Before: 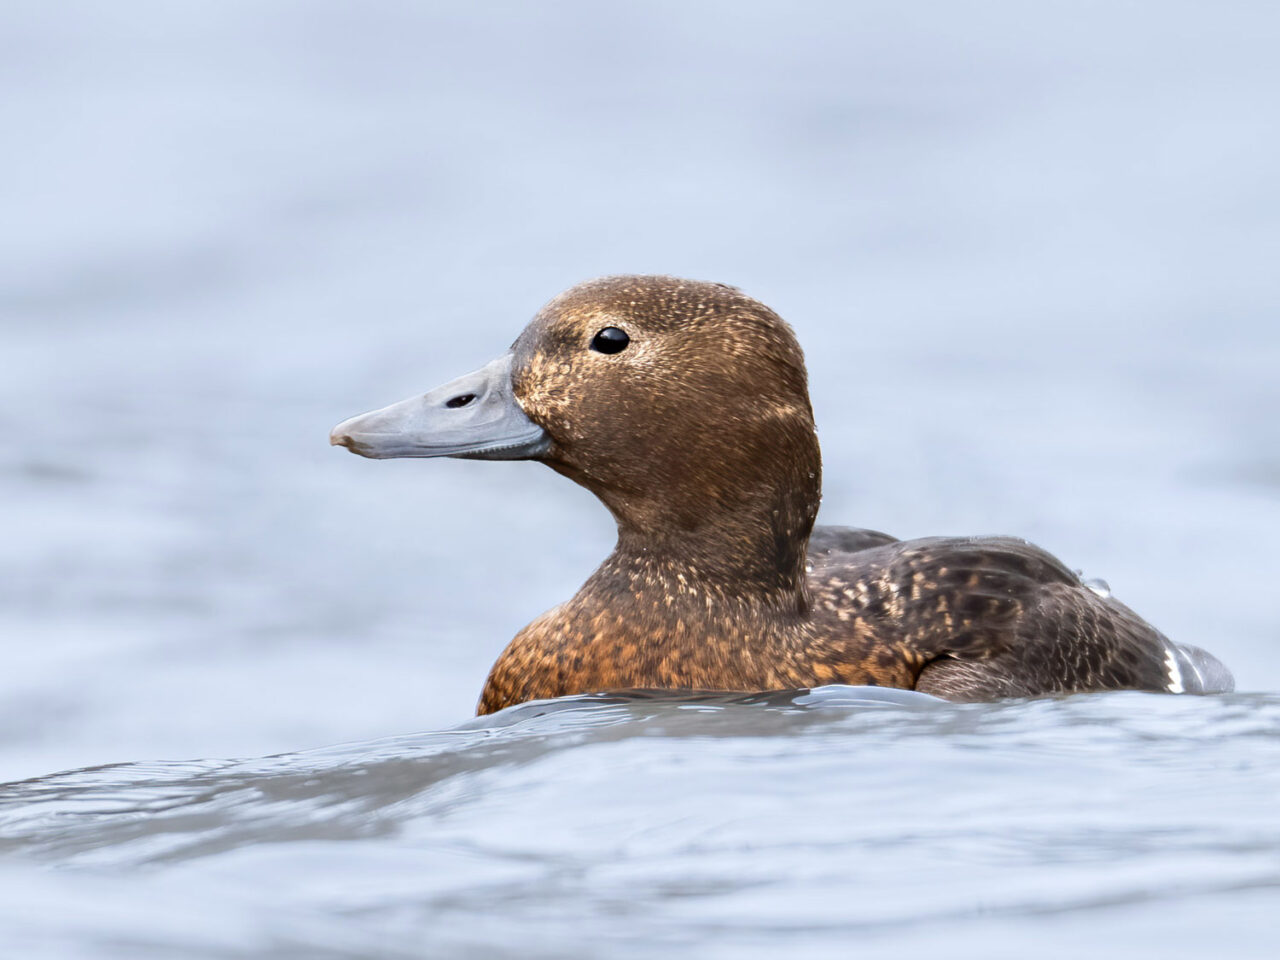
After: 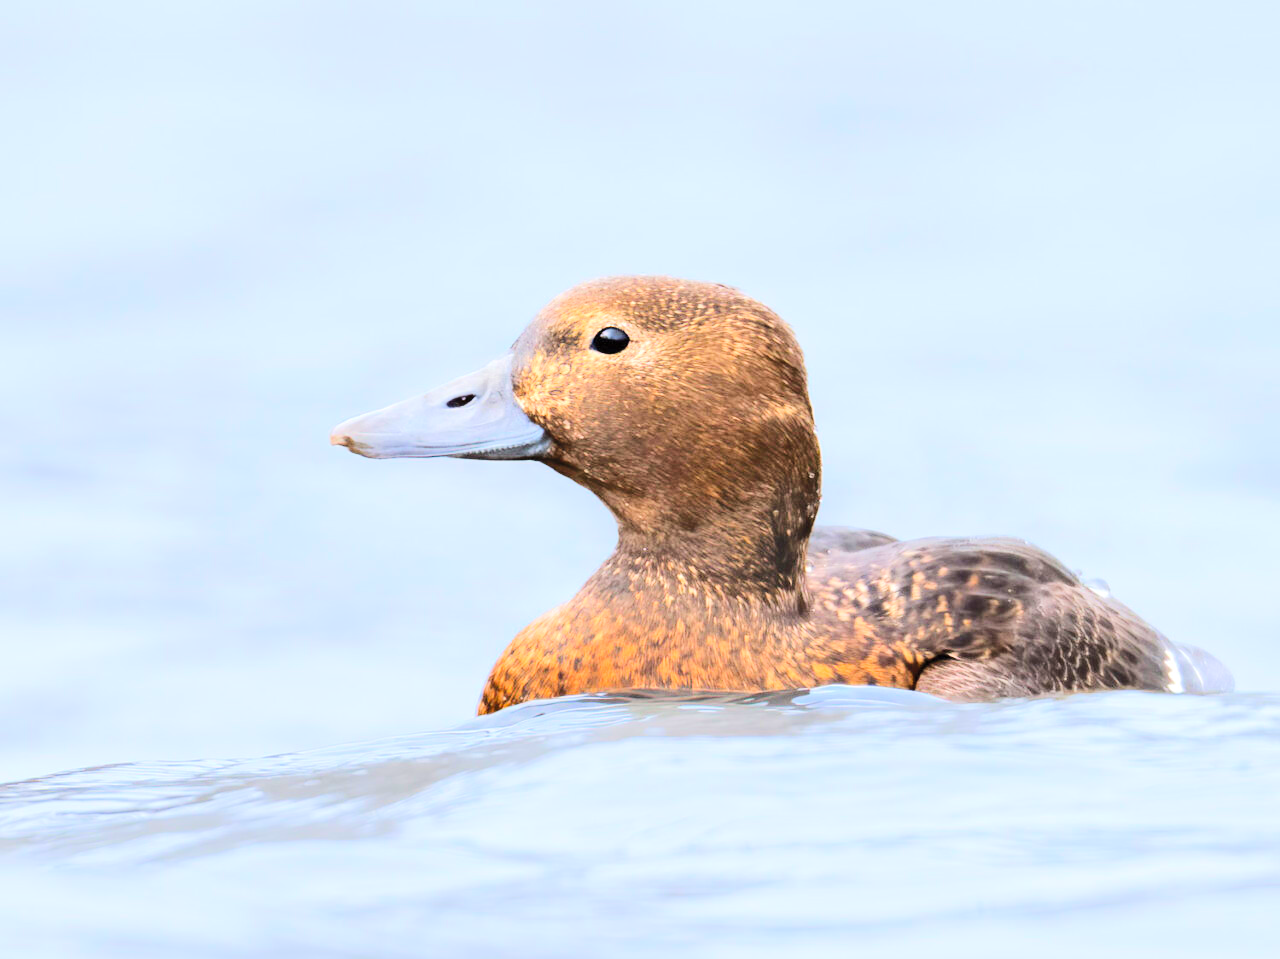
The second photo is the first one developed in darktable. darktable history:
crop: bottom 0.057%
contrast brightness saturation: contrast 0.07, brightness 0.175, saturation 0.409
tone equalizer: -7 EV 0.145 EV, -6 EV 0.599 EV, -5 EV 1.17 EV, -4 EV 1.29 EV, -3 EV 1.14 EV, -2 EV 0.6 EV, -1 EV 0.154 EV, edges refinement/feathering 500, mask exposure compensation -1.57 EV, preserve details no
